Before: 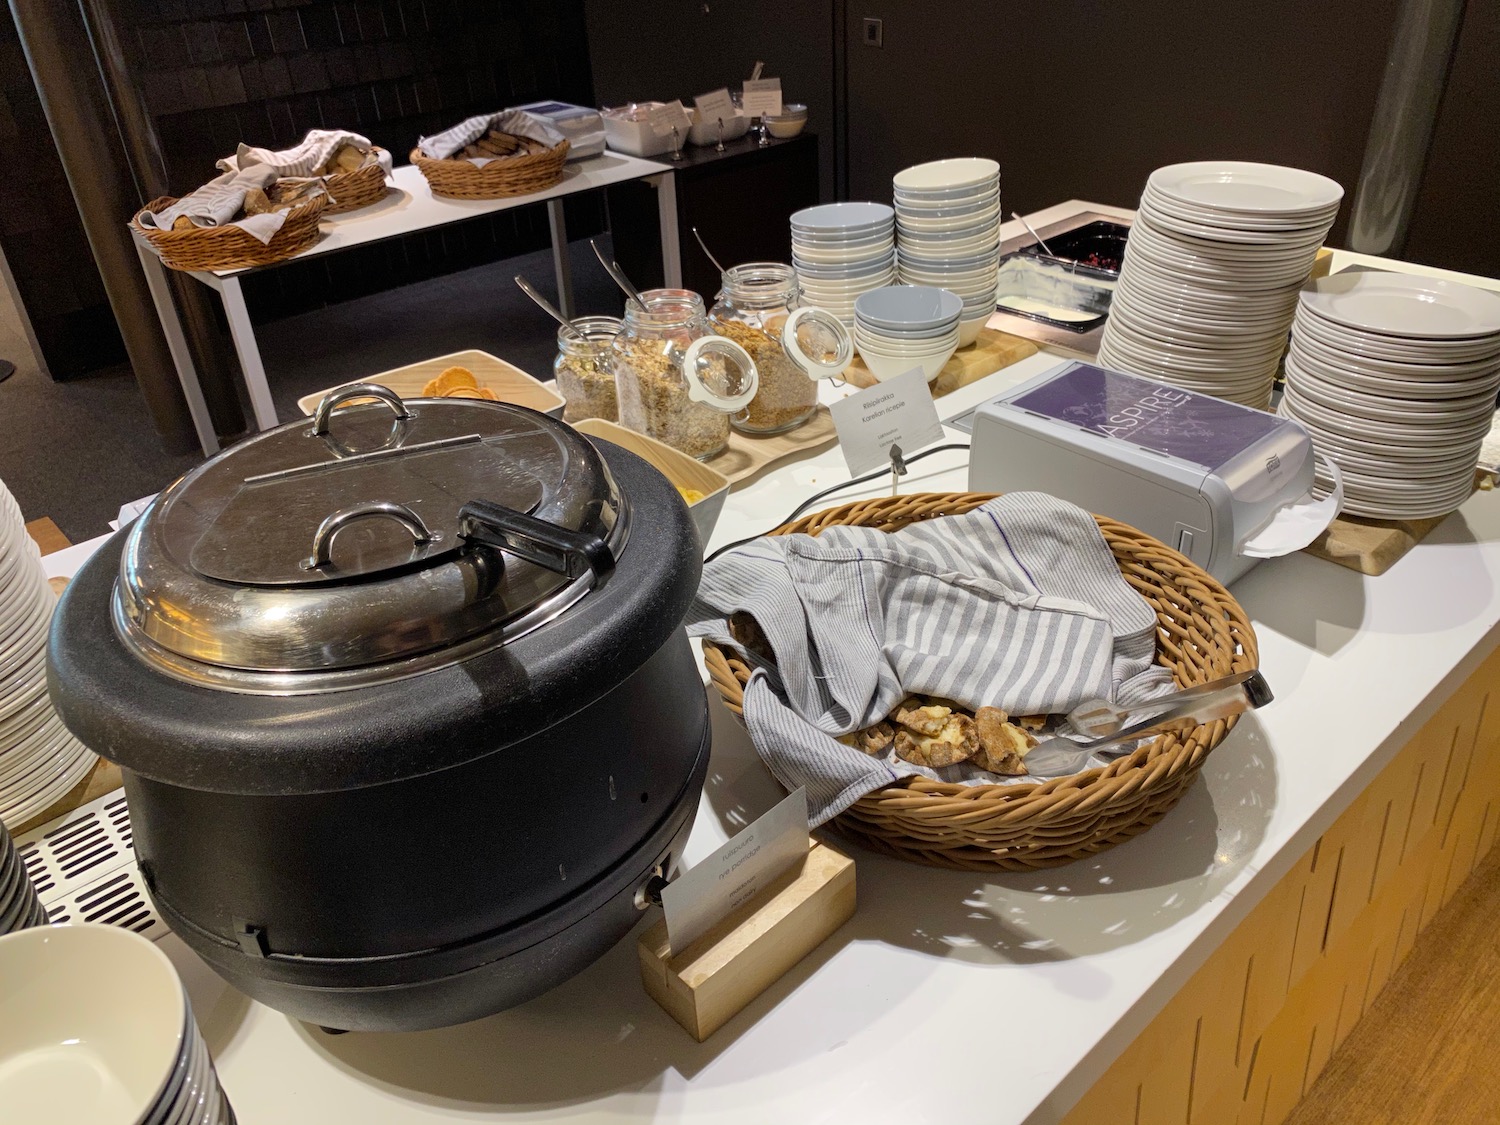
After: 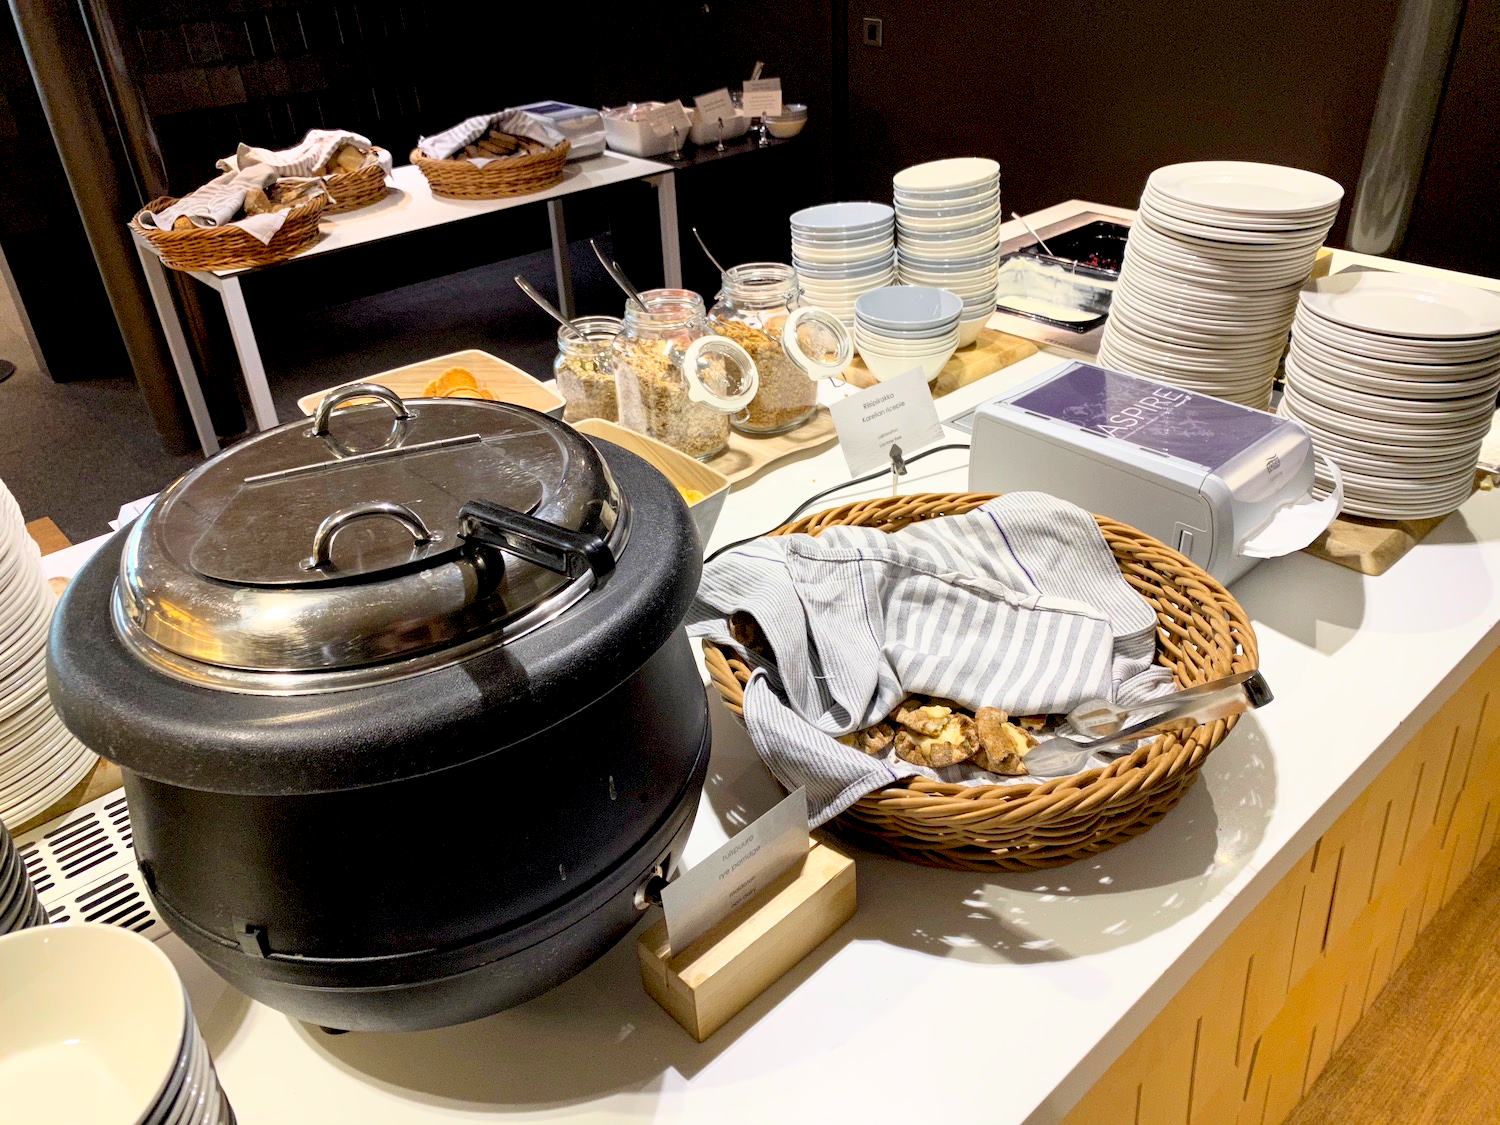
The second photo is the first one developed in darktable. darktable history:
exposure: black level correction 0.009, exposure 0.016 EV, compensate highlight preservation false
base curve: curves: ch0 [(0, 0) (0.557, 0.834) (1, 1)]
